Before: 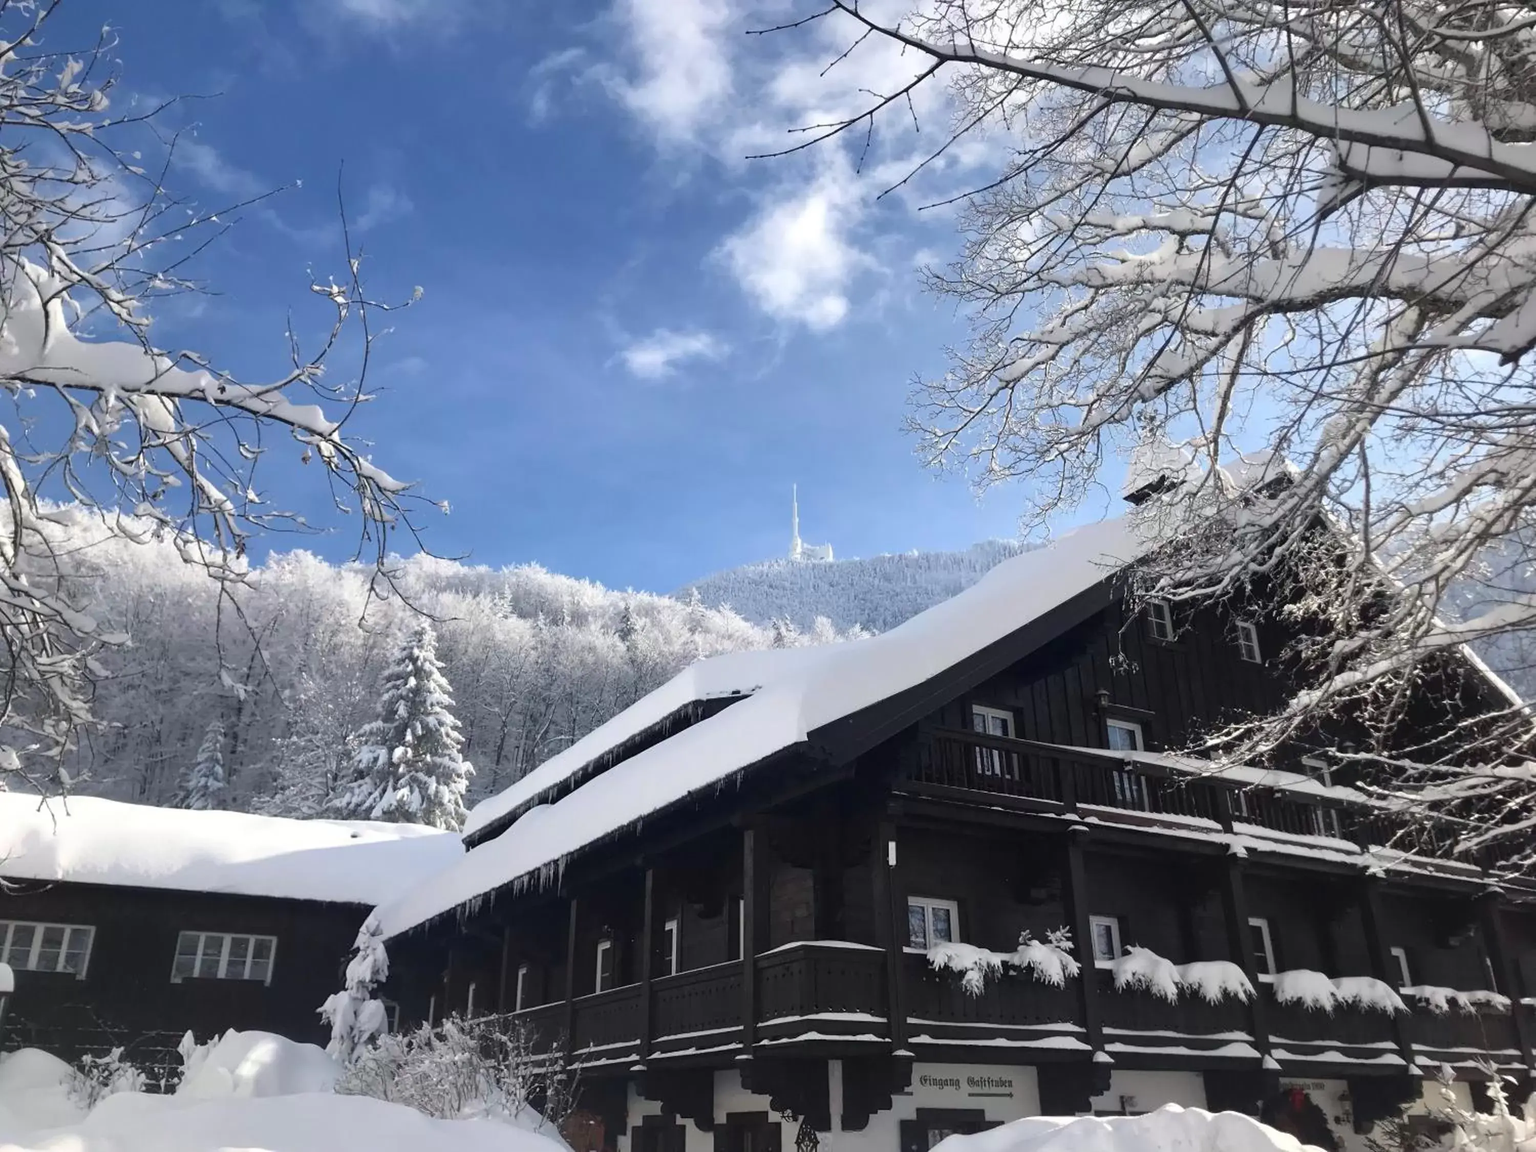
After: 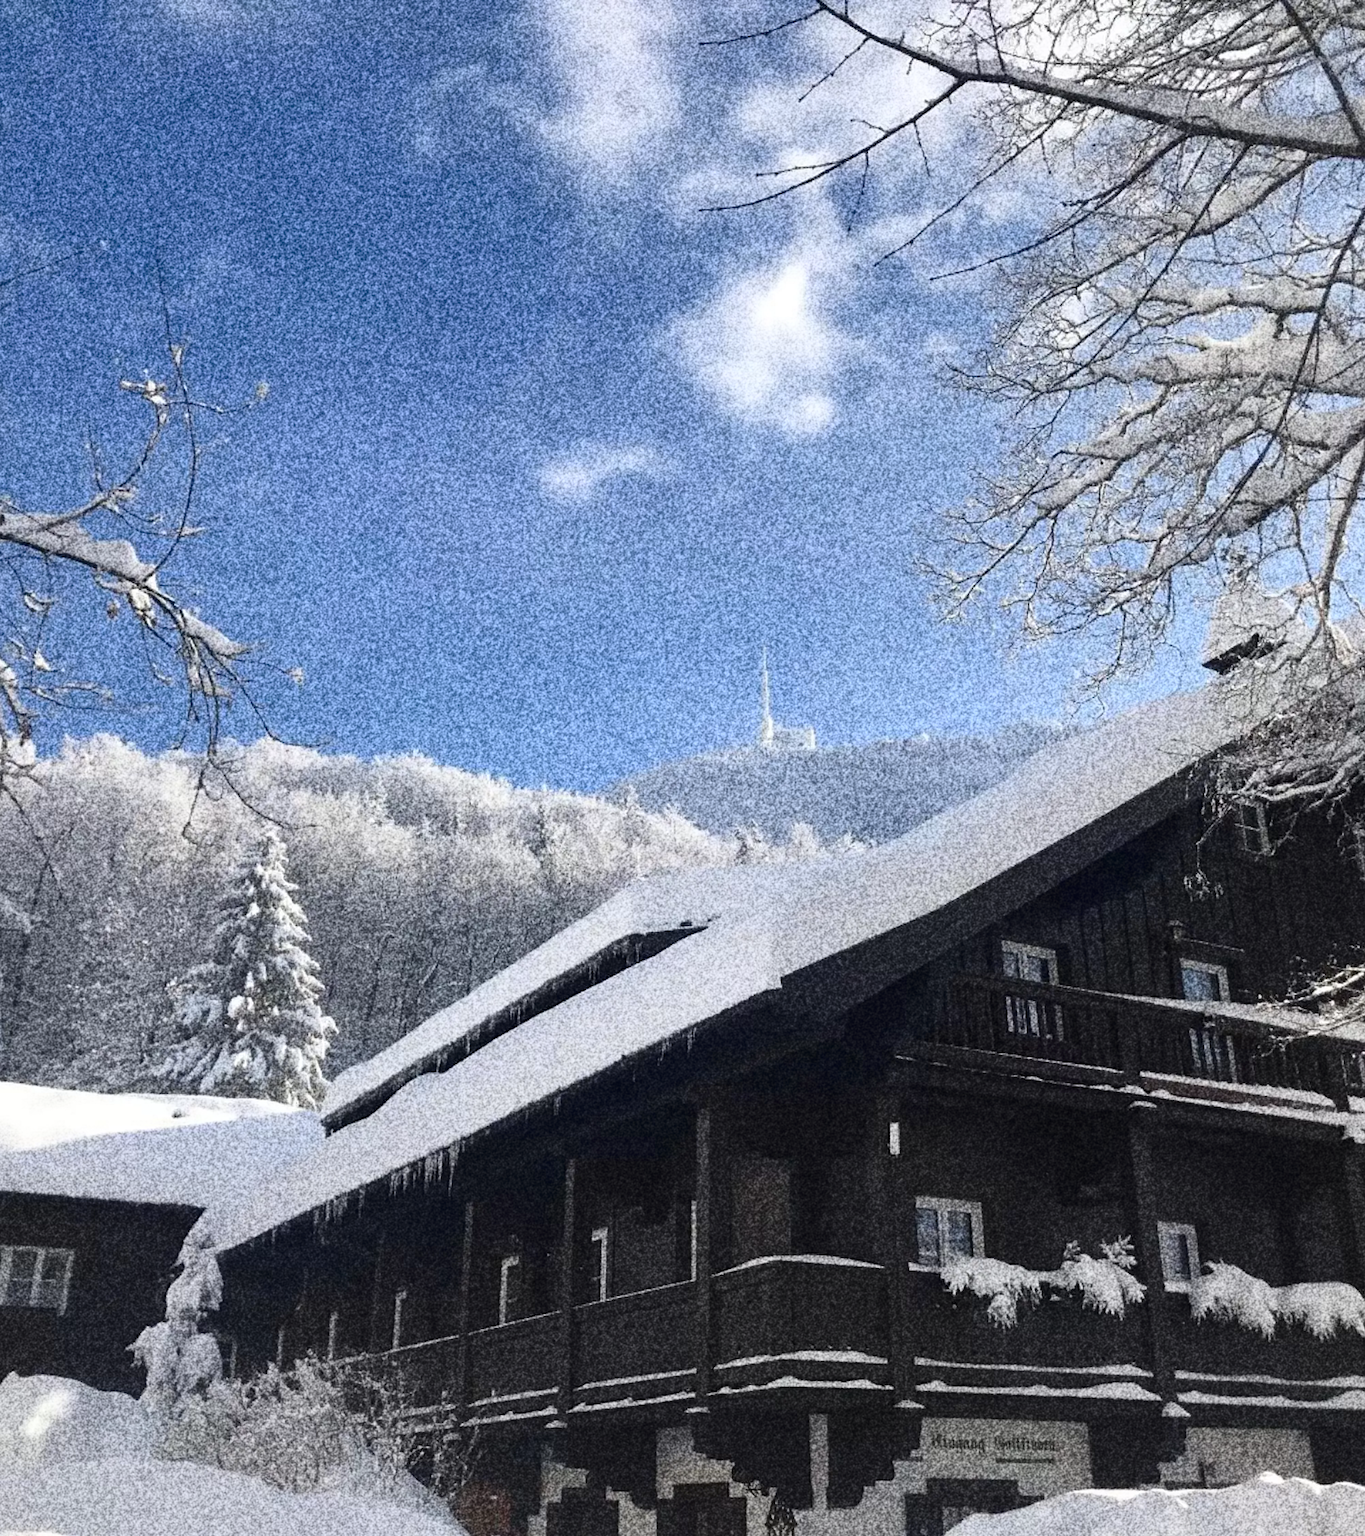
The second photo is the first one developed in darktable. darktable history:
color contrast: green-magenta contrast 0.81
grain: coarseness 30.02 ISO, strength 100%
crop and rotate: left 14.436%, right 18.898%
